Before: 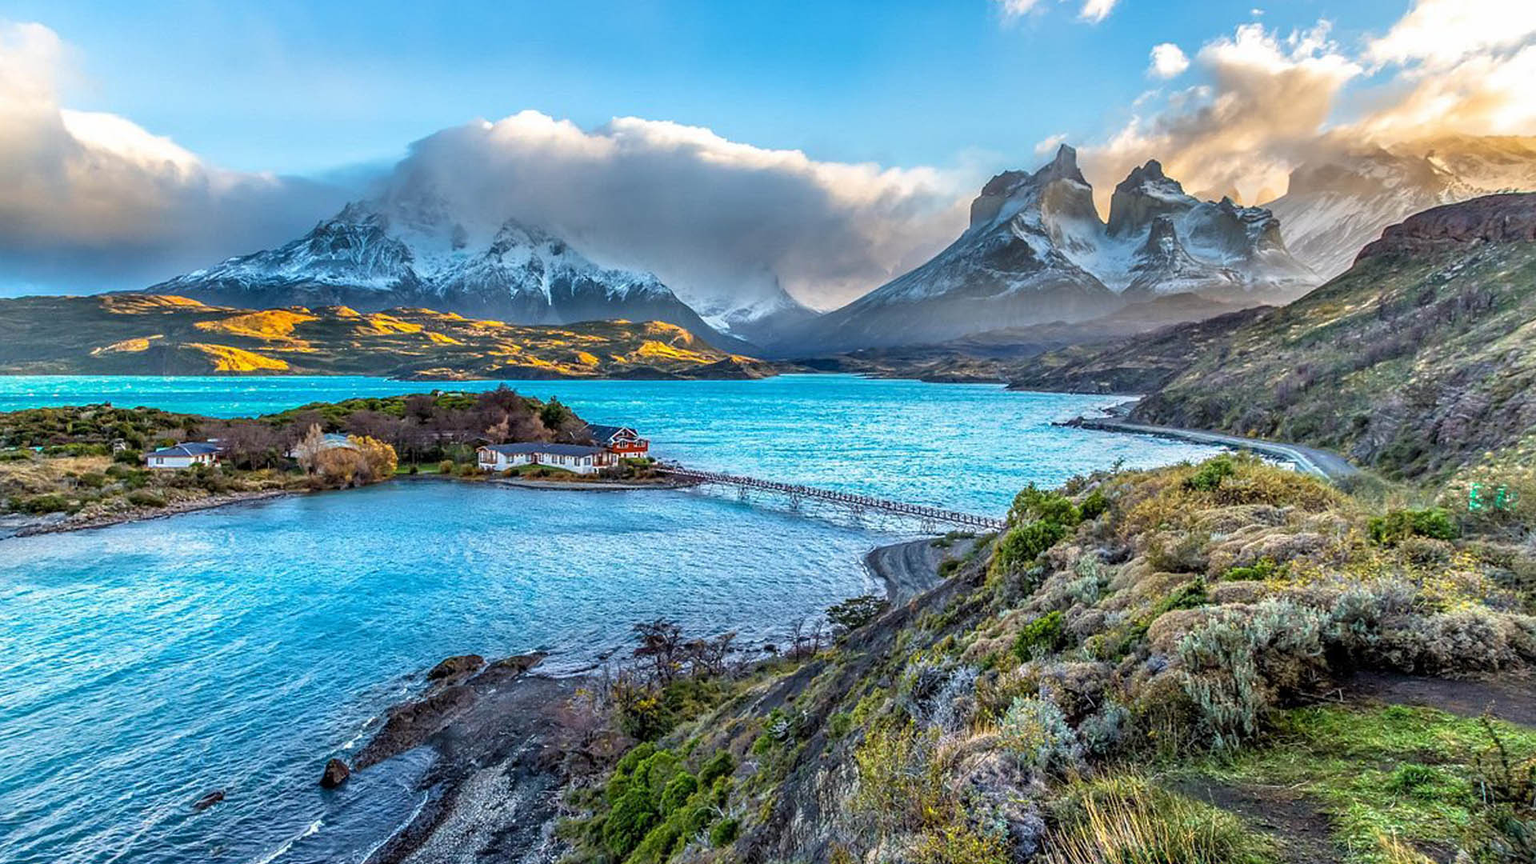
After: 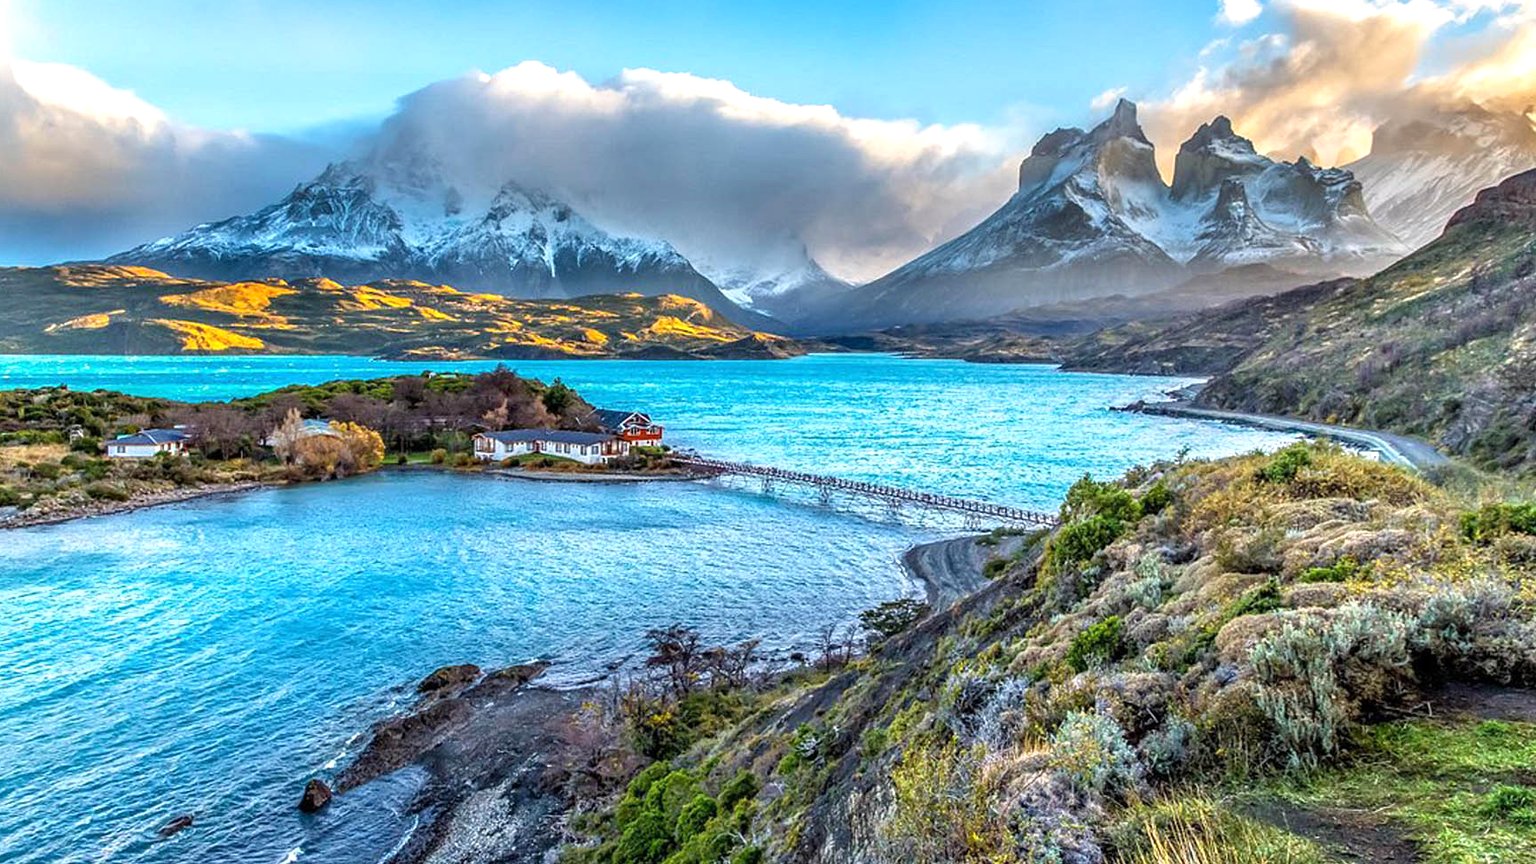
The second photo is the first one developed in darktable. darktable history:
exposure: exposure 0.15 EV
crop: left 3.305%, top 6.436%, right 6.389%, bottom 3.258%
